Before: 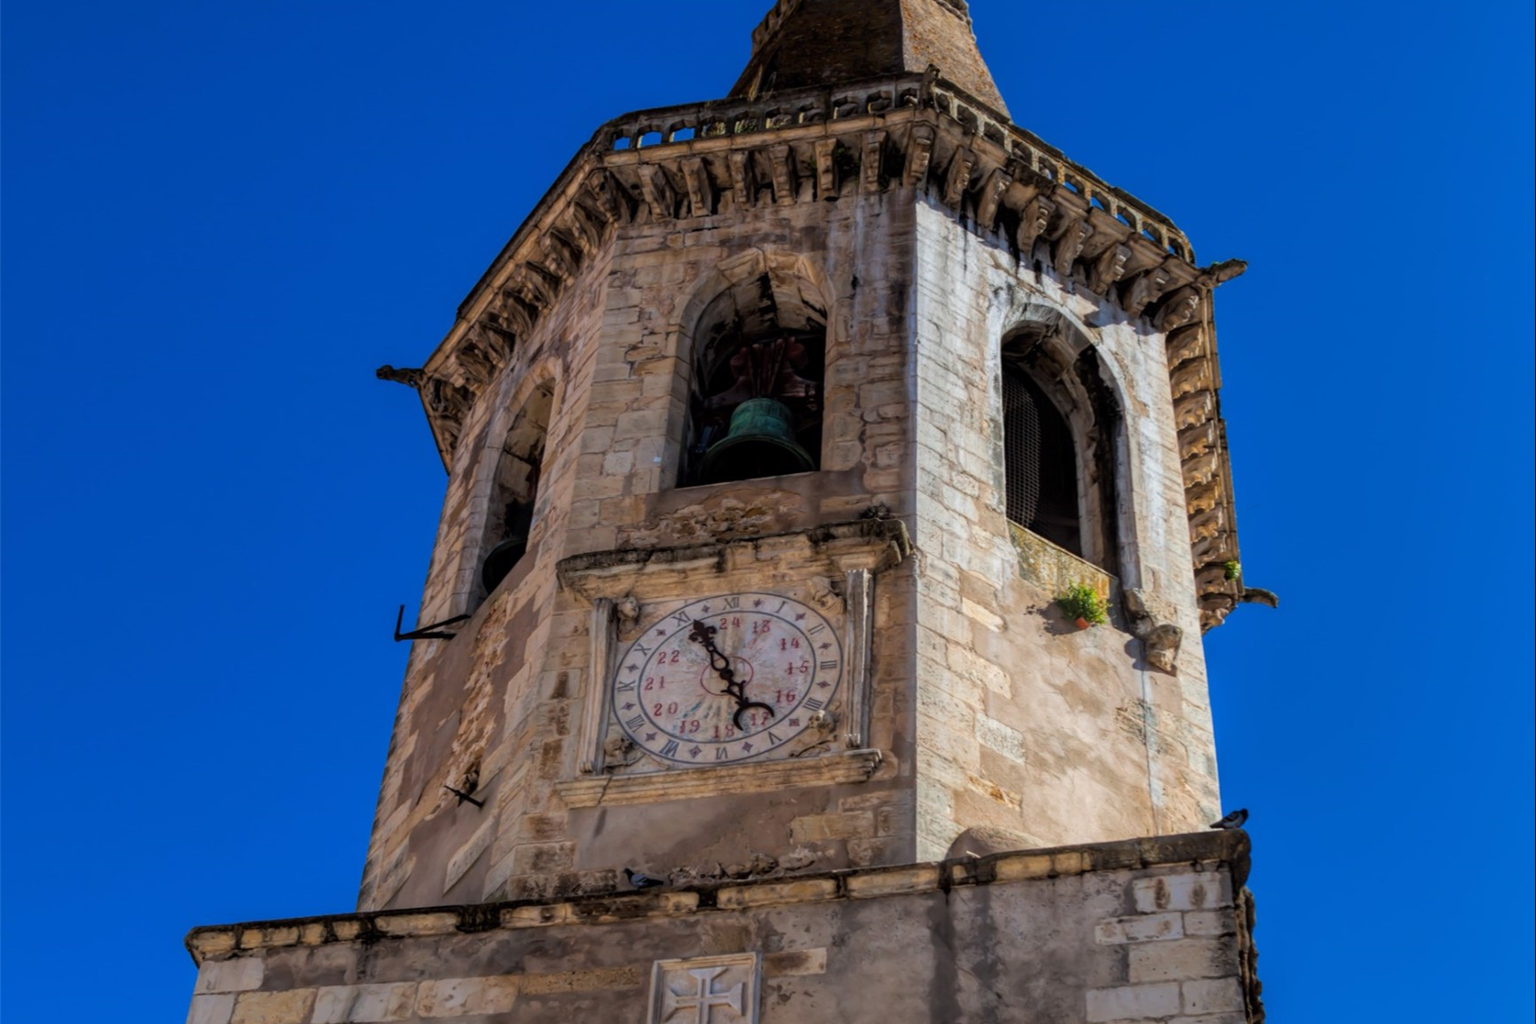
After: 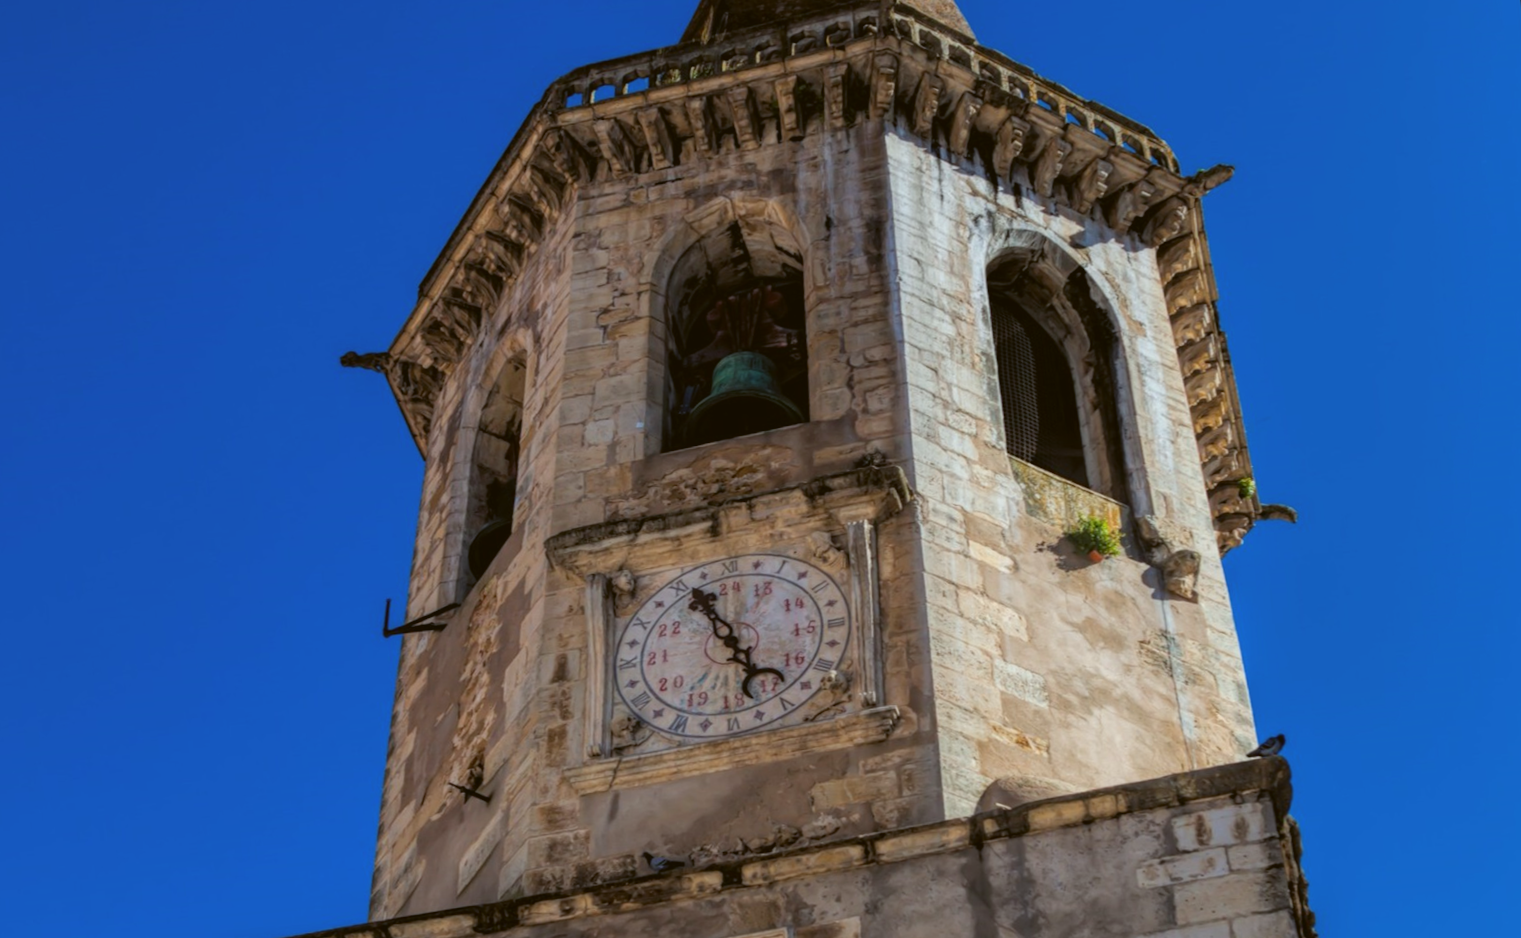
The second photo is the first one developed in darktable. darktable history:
rotate and perspective: rotation -5°, crop left 0.05, crop right 0.952, crop top 0.11, crop bottom 0.89
color balance: lift [1.004, 1.002, 1.002, 0.998], gamma [1, 1.007, 1.002, 0.993], gain [1, 0.977, 1.013, 1.023], contrast -3.64%
